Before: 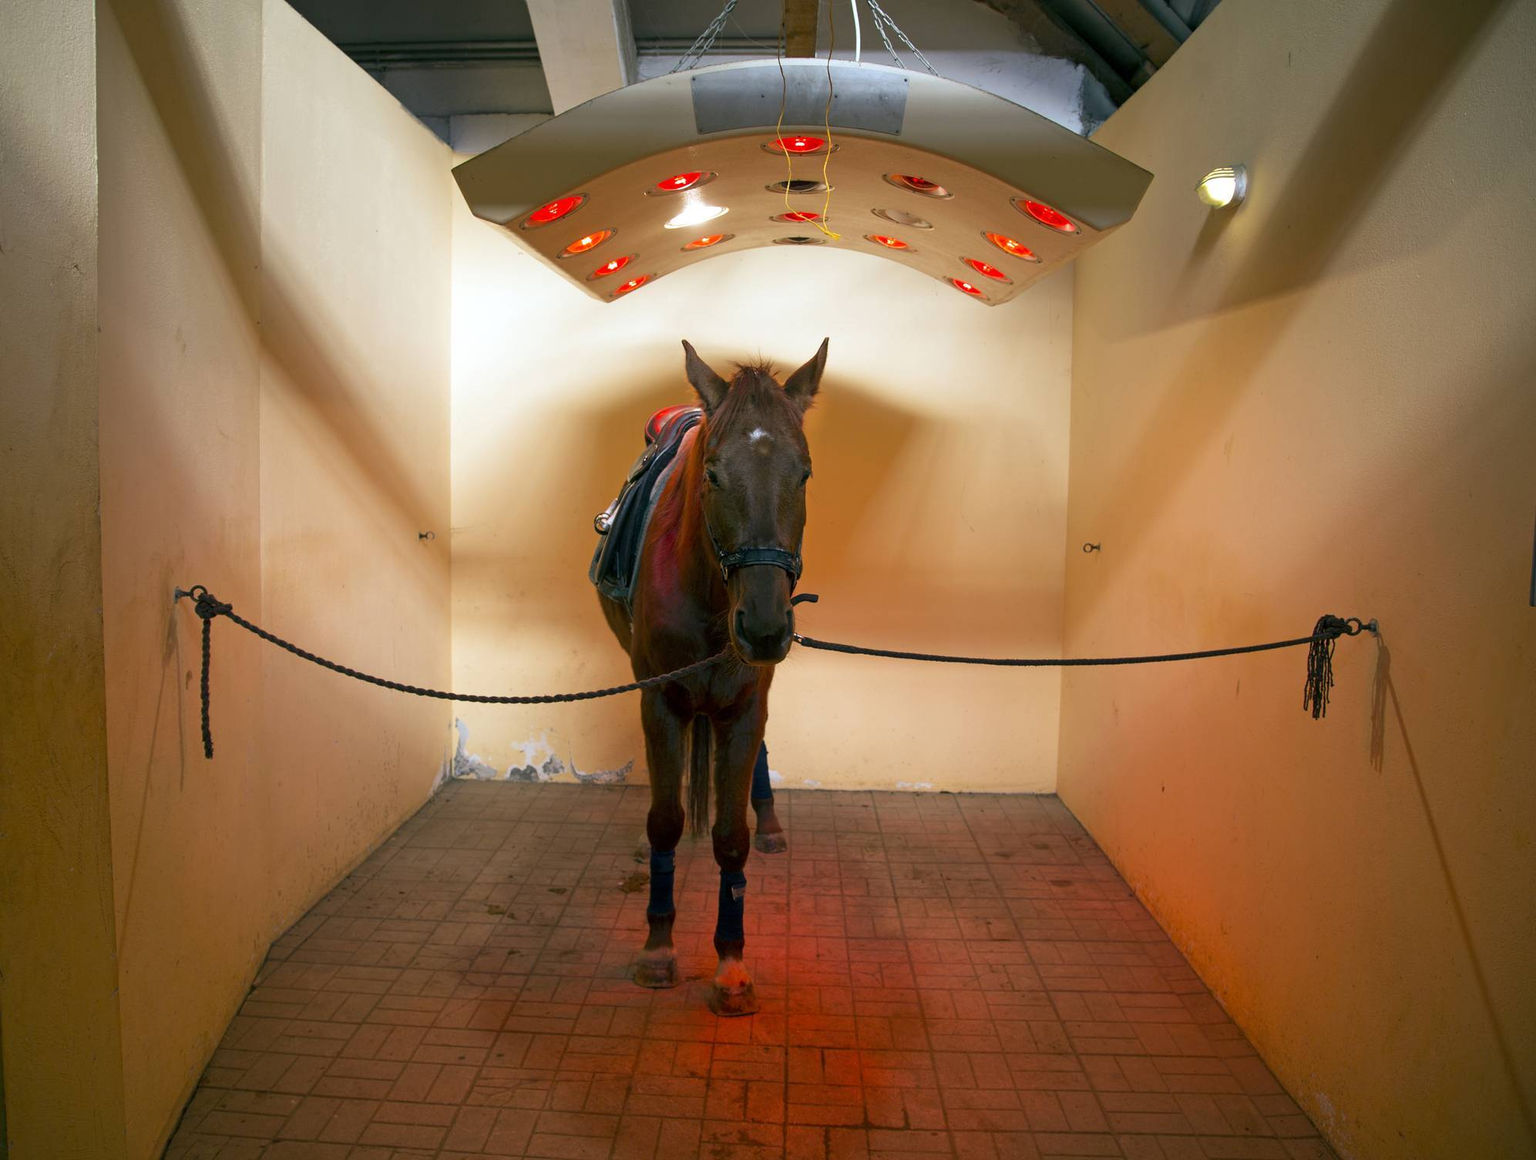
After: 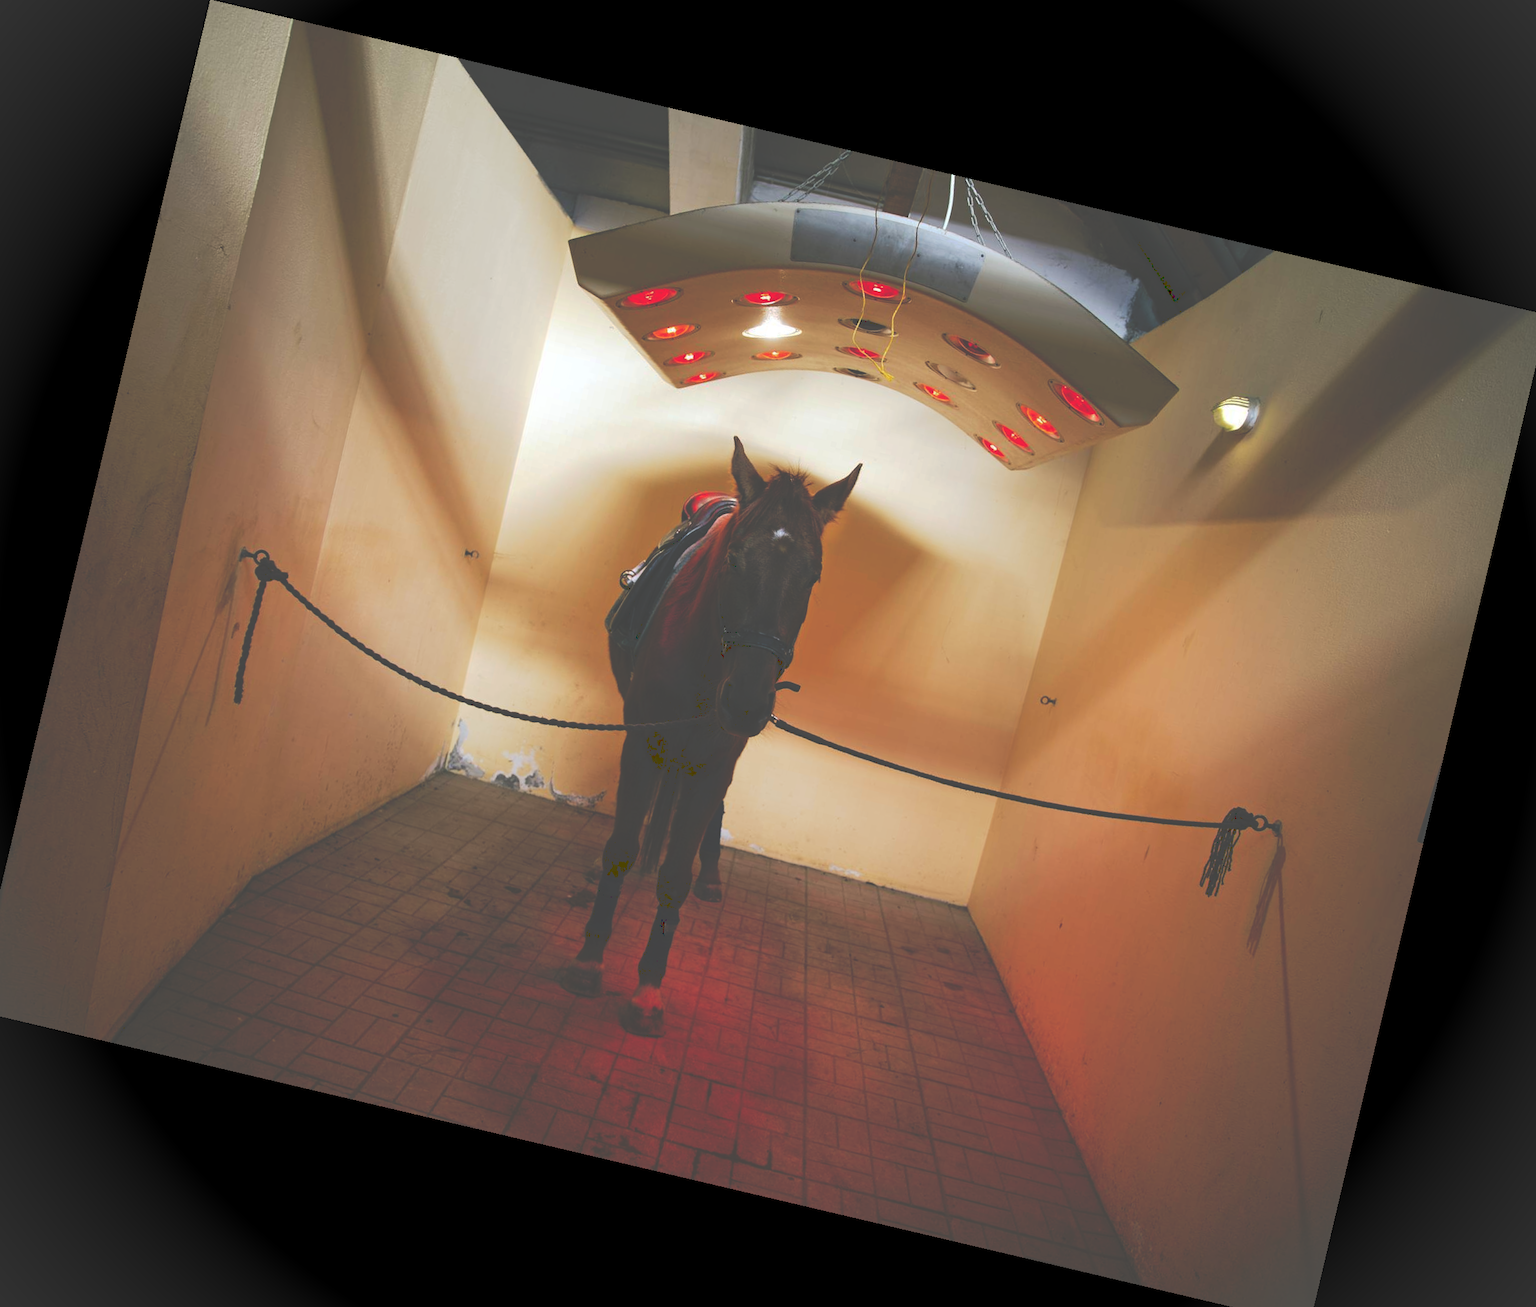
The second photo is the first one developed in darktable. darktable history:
vignetting: fall-off start 100%, brightness 0.05, saturation 0
rotate and perspective: rotation 13.27°, automatic cropping off
crop and rotate: left 1.774%, right 0.633%, bottom 1.28%
tone curve: curves: ch0 [(0, 0) (0.003, 0.284) (0.011, 0.284) (0.025, 0.288) (0.044, 0.29) (0.069, 0.292) (0.1, 0.296) (0.136, 0.298) (0.177, 0.305) (0.224, 0.312) (0.277, 0.327) (0.335, 0.362) (0.399, 0.407) (0.468, 0.464) (0.543, 0.537) (0.623, 0.62) (0.709, 0.71) (0.801, 0.79) (0.898, 0.862) (1, 1)], preserve colors none
